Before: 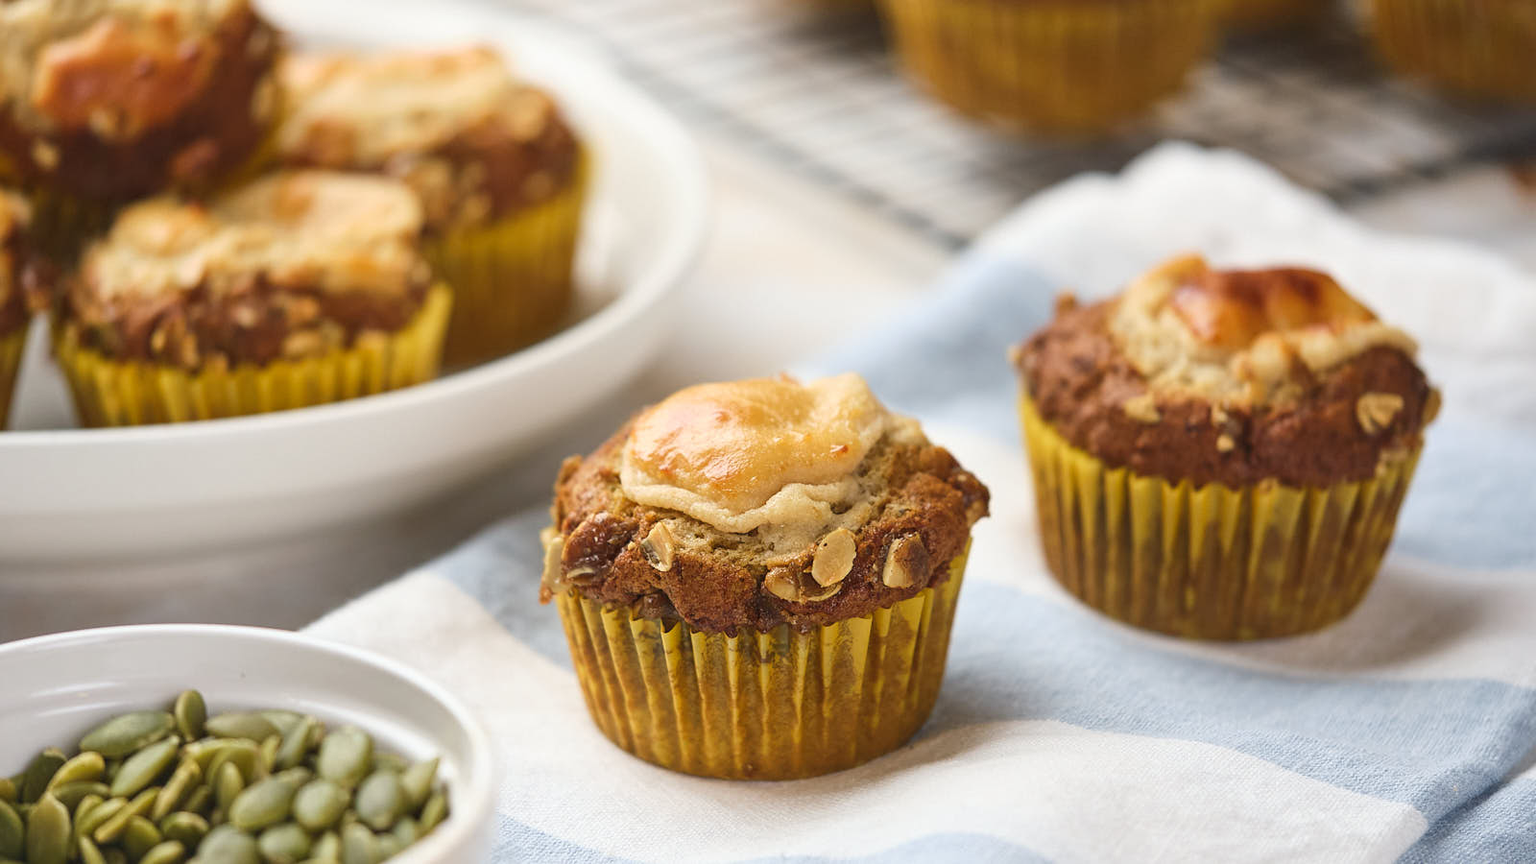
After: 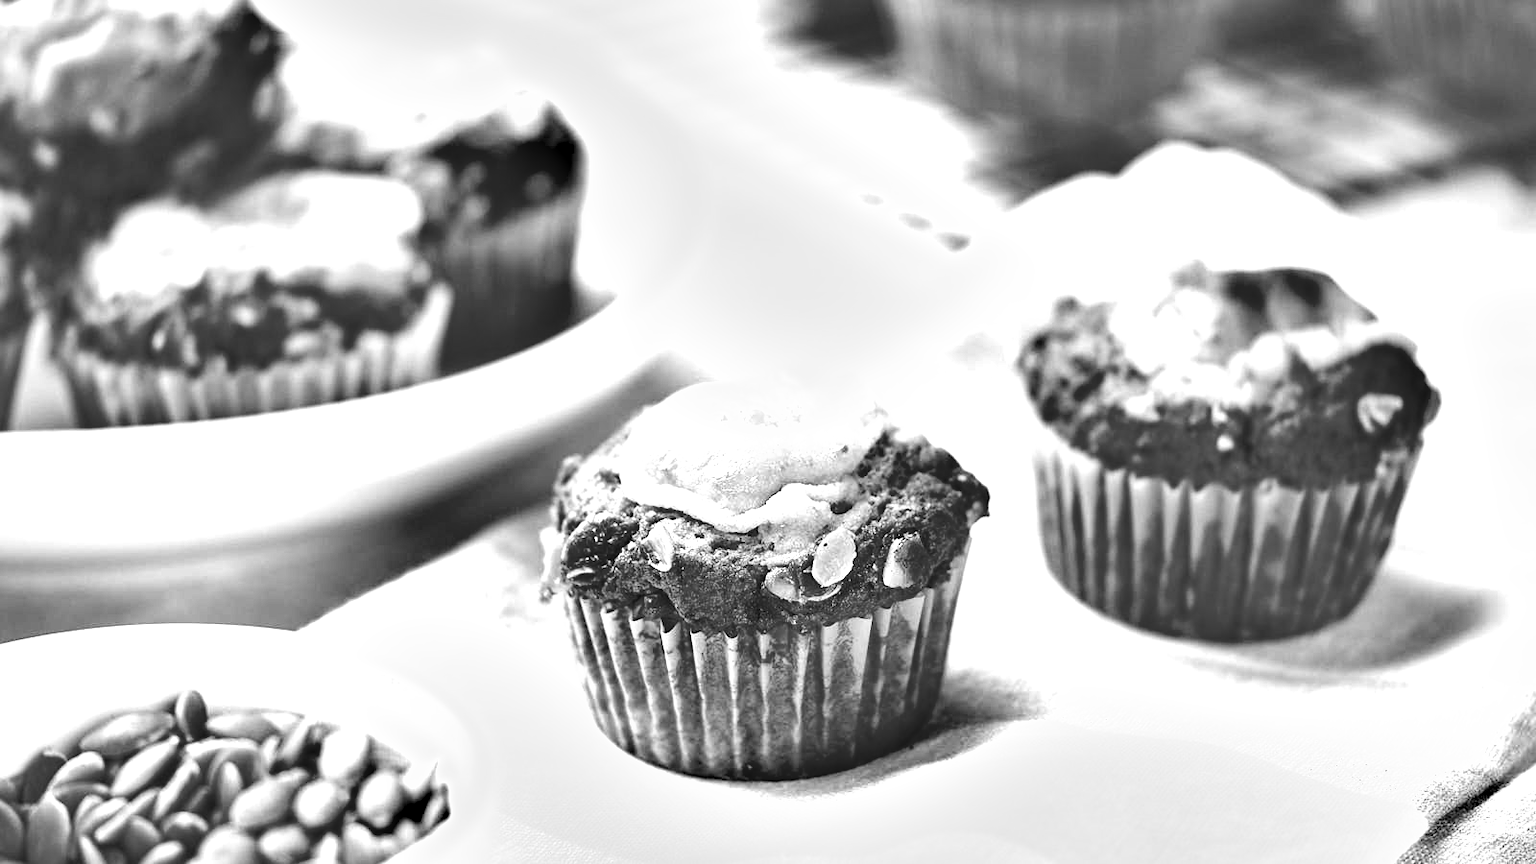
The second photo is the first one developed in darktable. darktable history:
monochrome: on, module defaults
exposure: exposure 1.25 EV, compensate exposure bias true, compensate highlight preservation false
shadows and highlights: soften with gaussian
contrast brightness saturation: contrast 0.1, saturation -0.36
